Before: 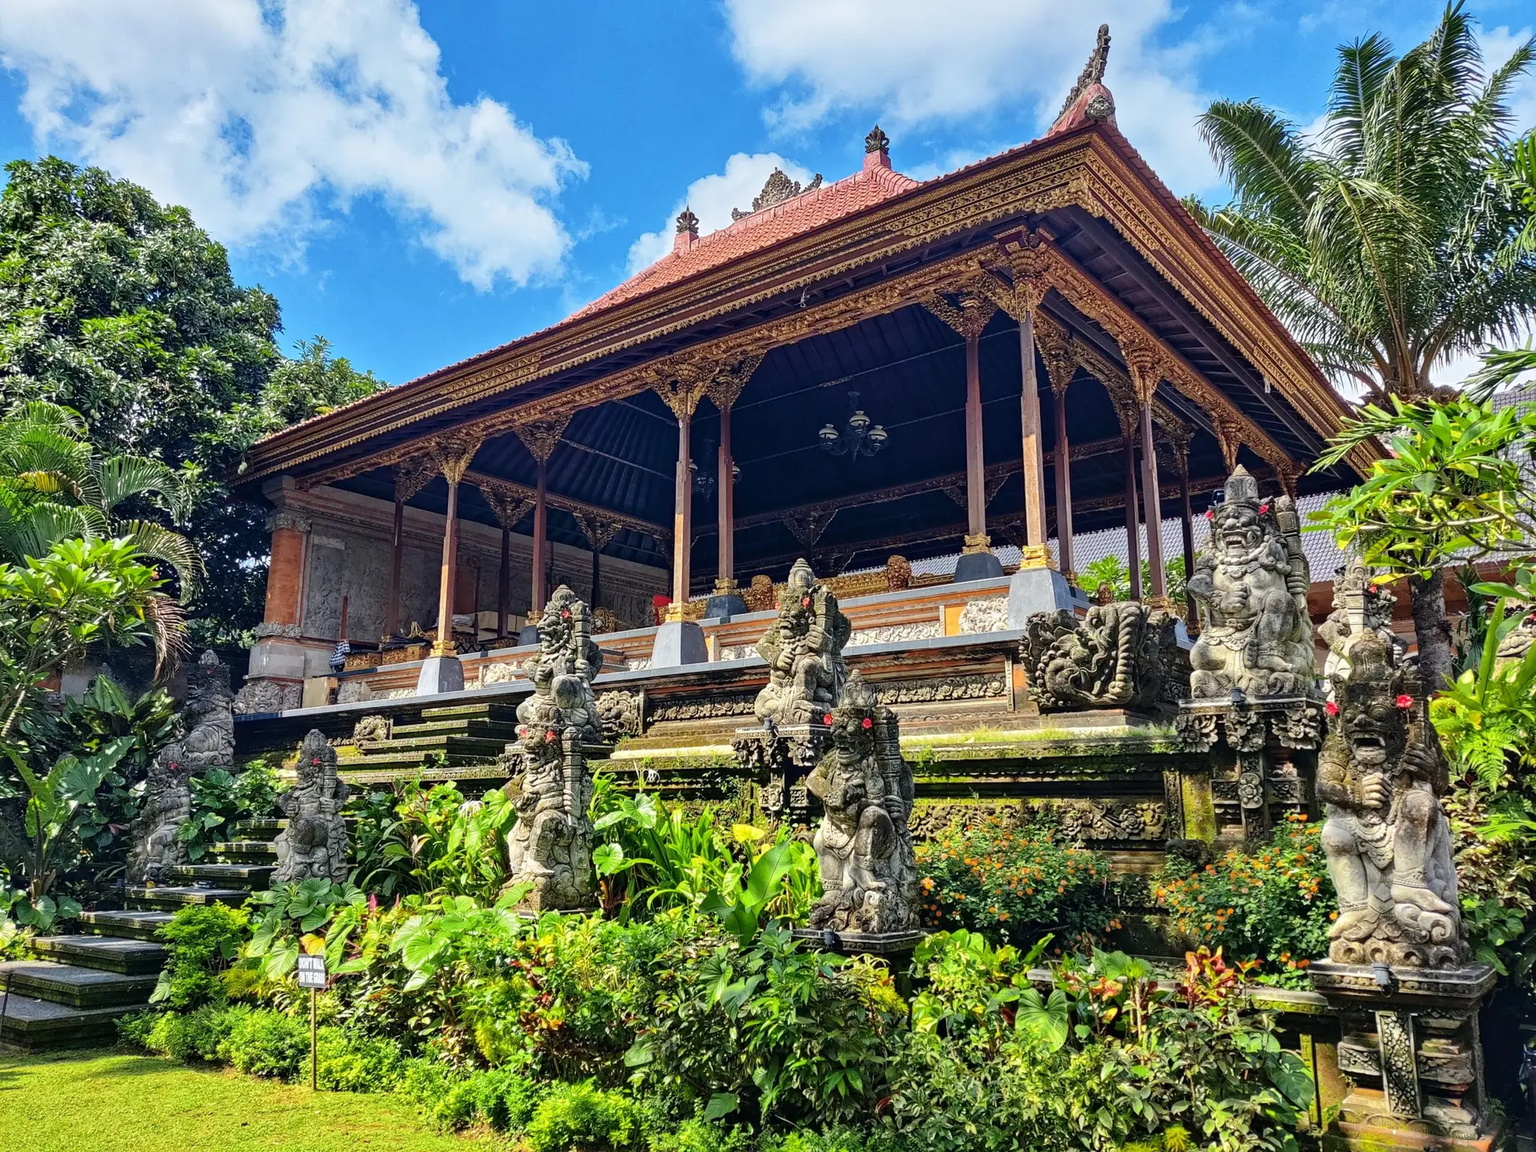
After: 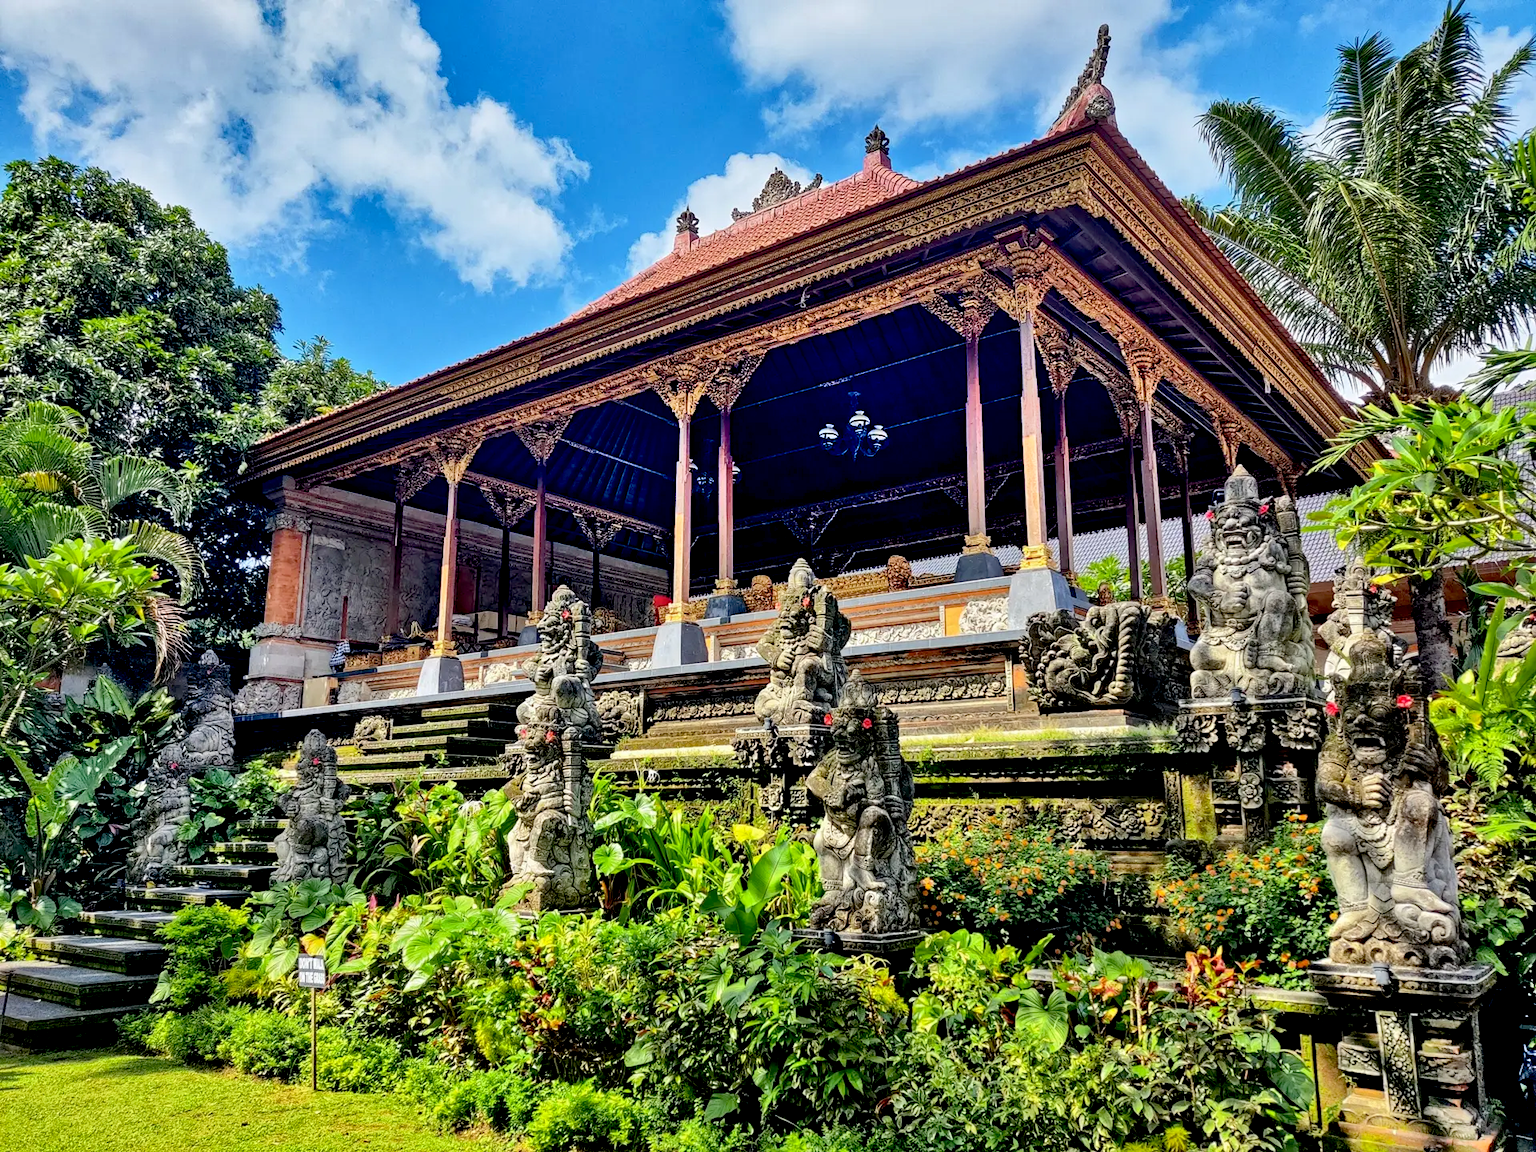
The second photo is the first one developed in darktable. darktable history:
exposure: black level correction 0.016, exposure -0.009 EV, compensate highlight preservation false
shadows and highlights: shadows 60, soften with gaussian
